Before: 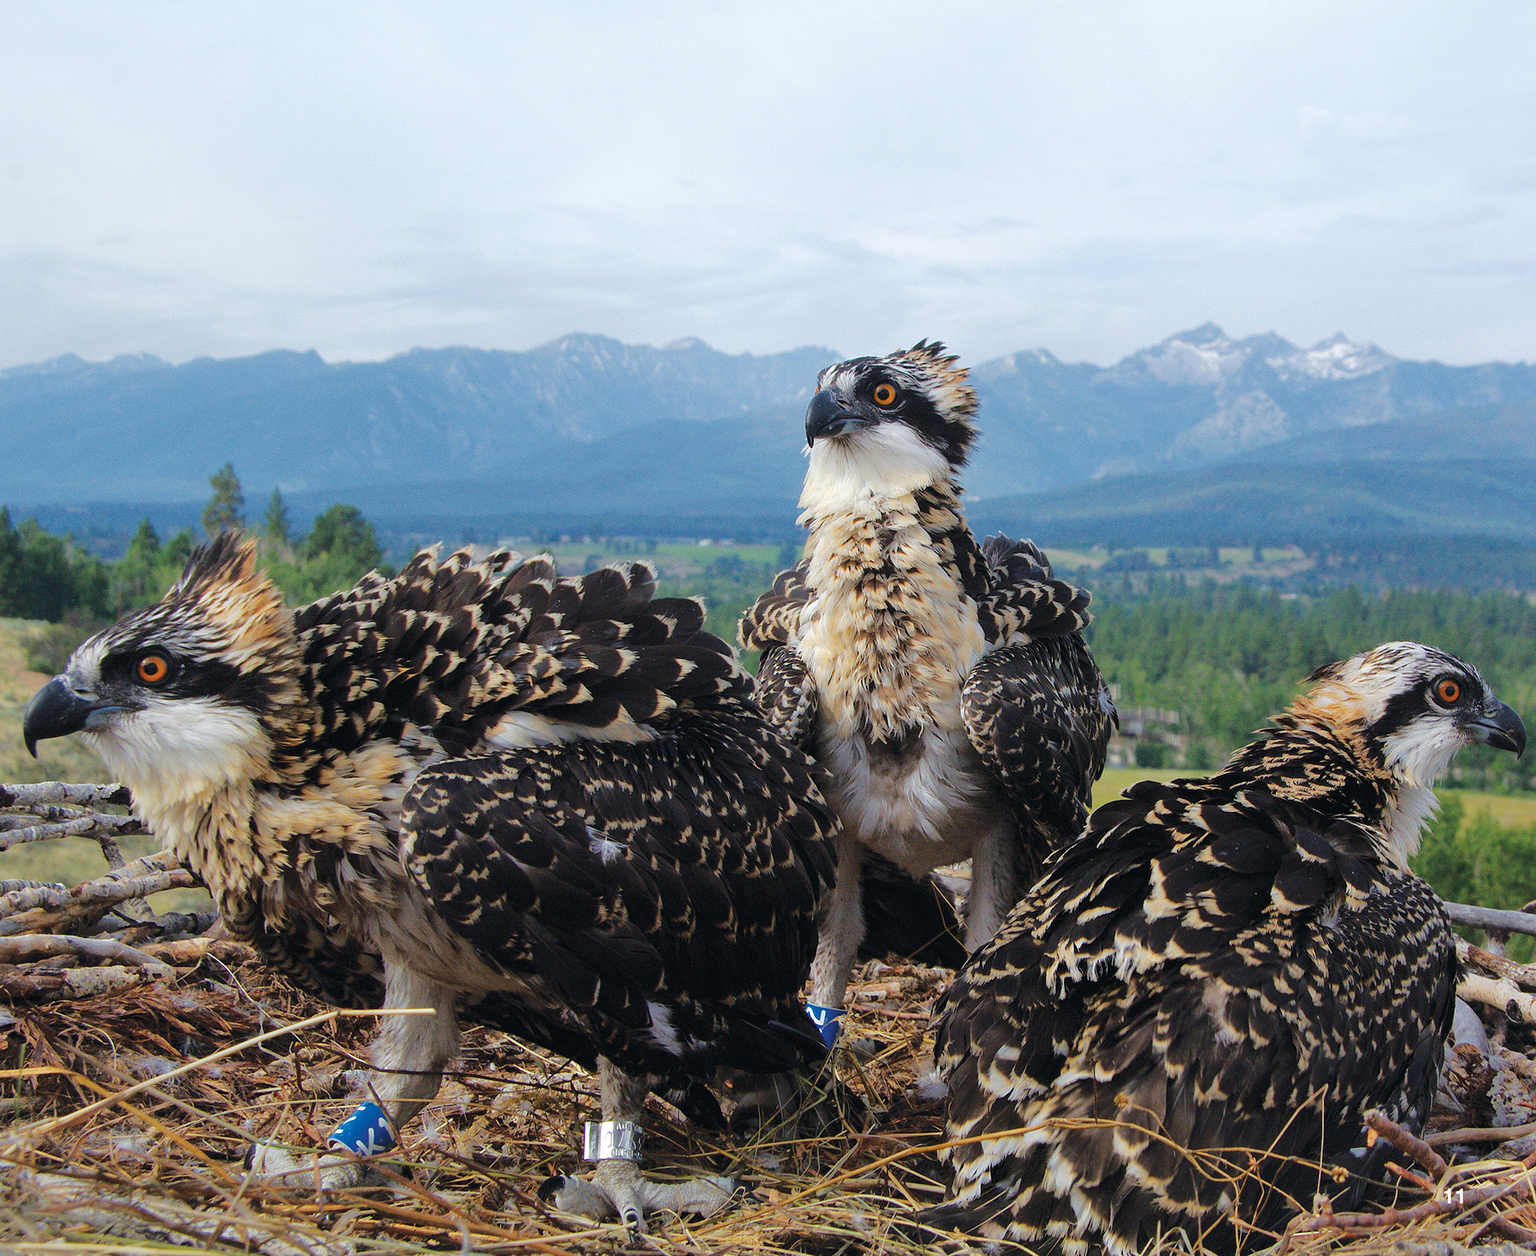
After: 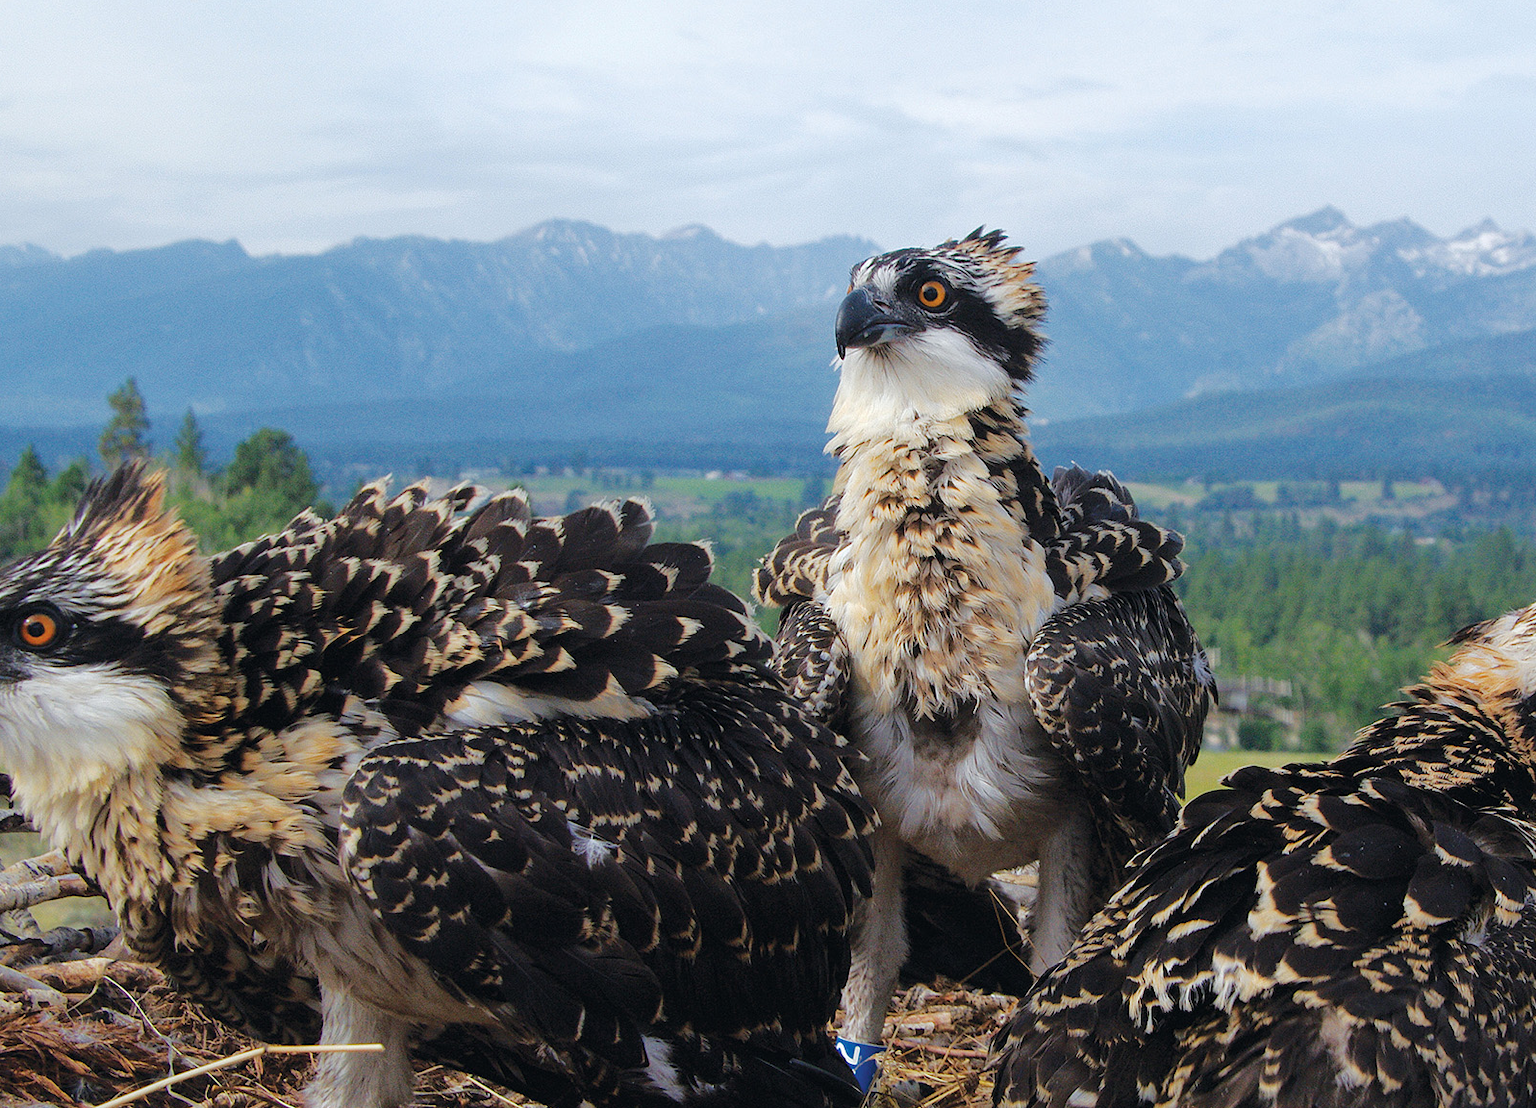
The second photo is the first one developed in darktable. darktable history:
crop: left 7.899%, top 12.271%, right 10.174%, bottom 15.416%
